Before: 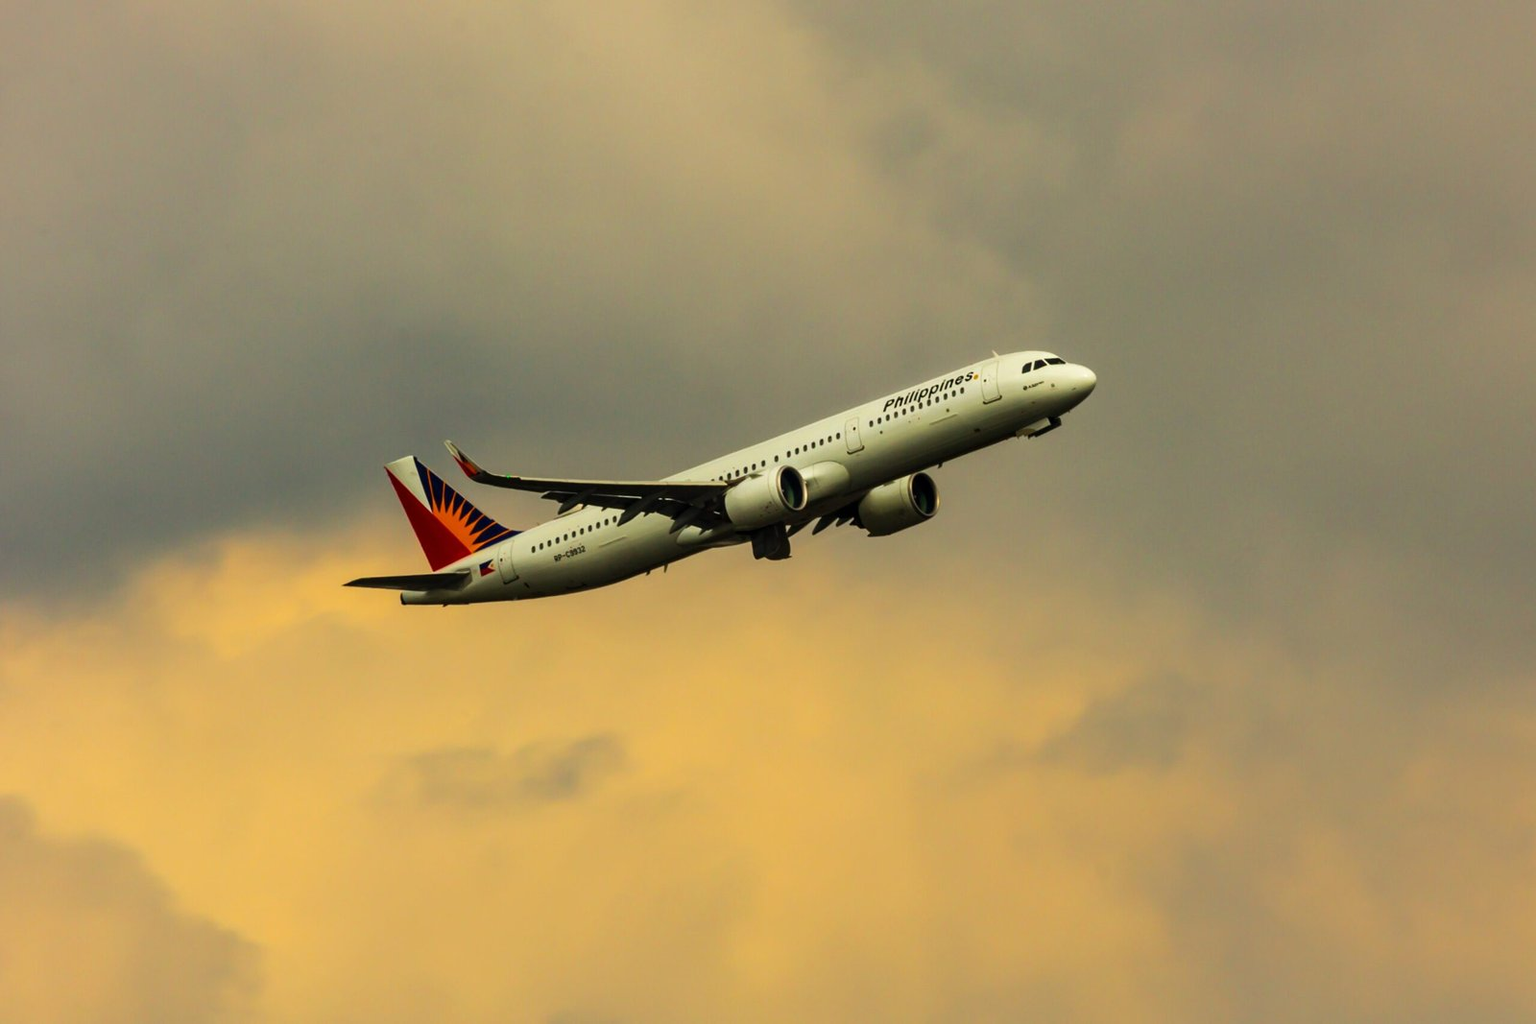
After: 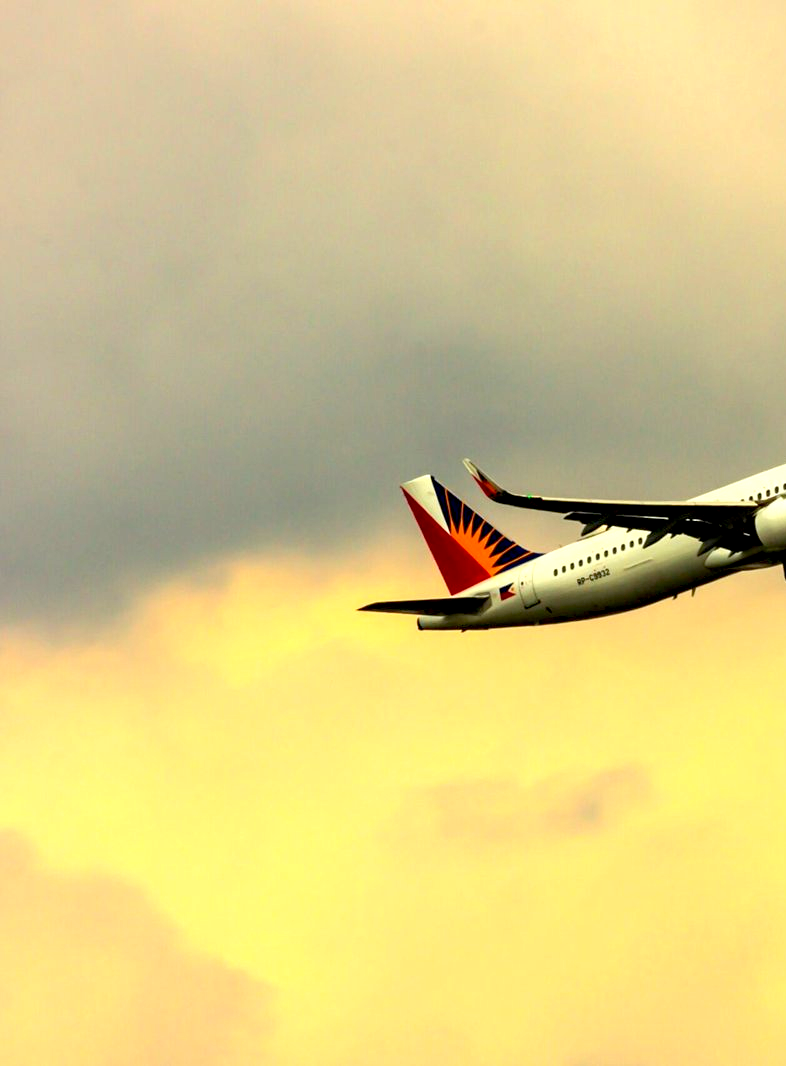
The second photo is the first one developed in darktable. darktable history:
crop and rotate: left 0%, top 0%, right 50.845%
exposure: black level correction 0.008, exposure 0.979 EV, compensate highlight preservation false
